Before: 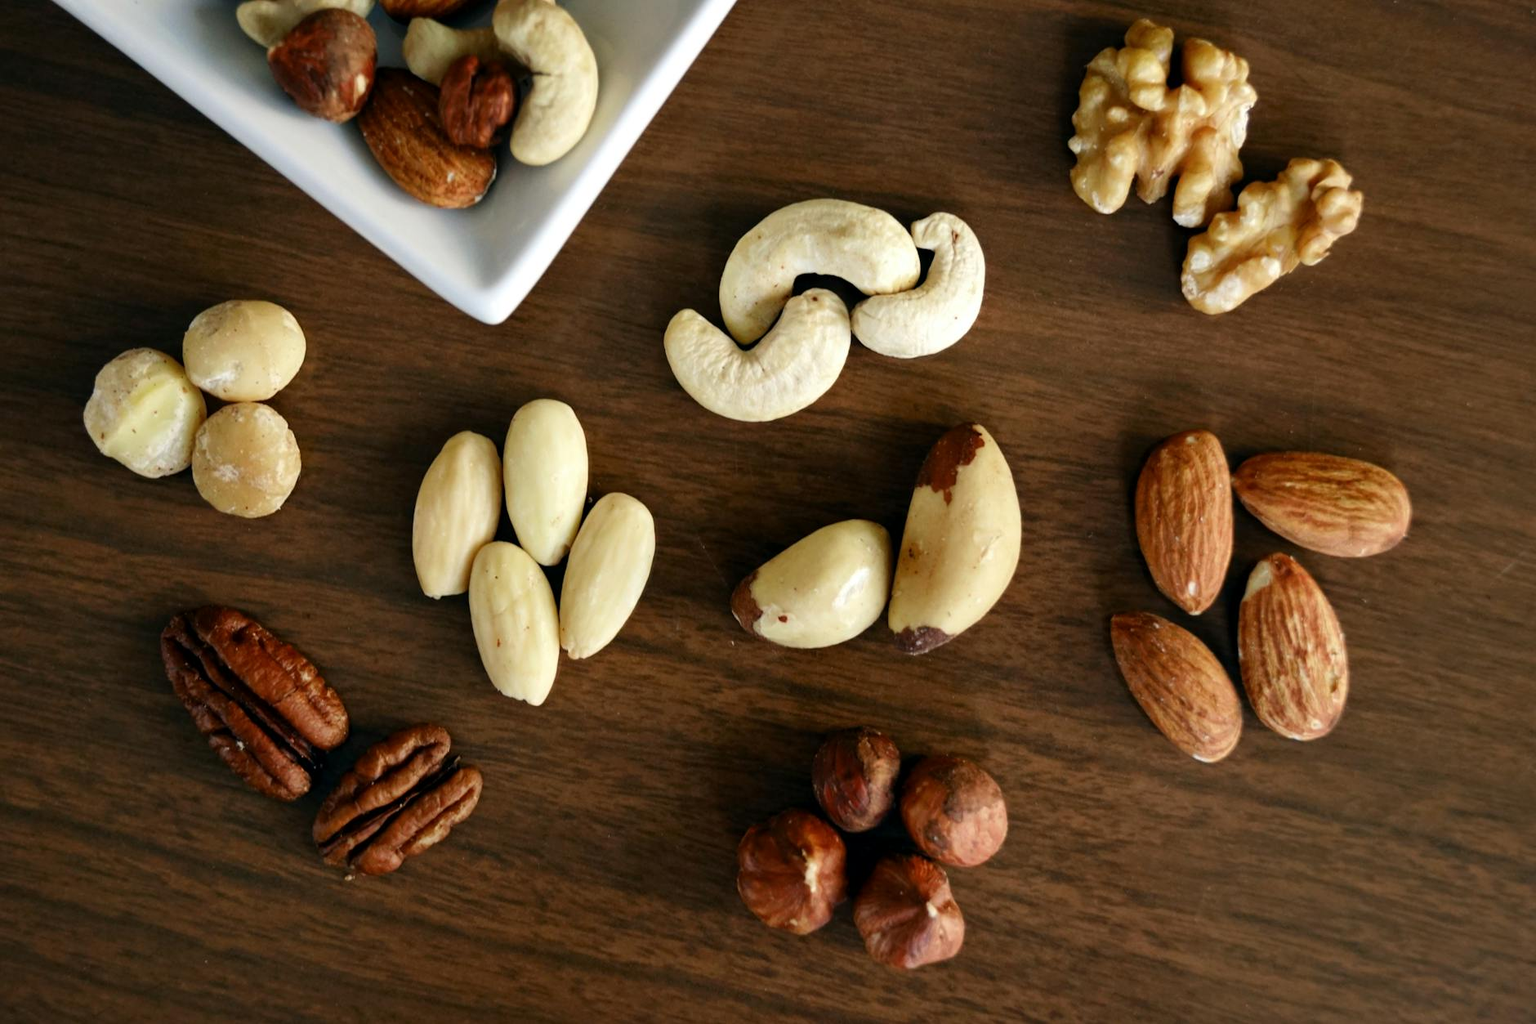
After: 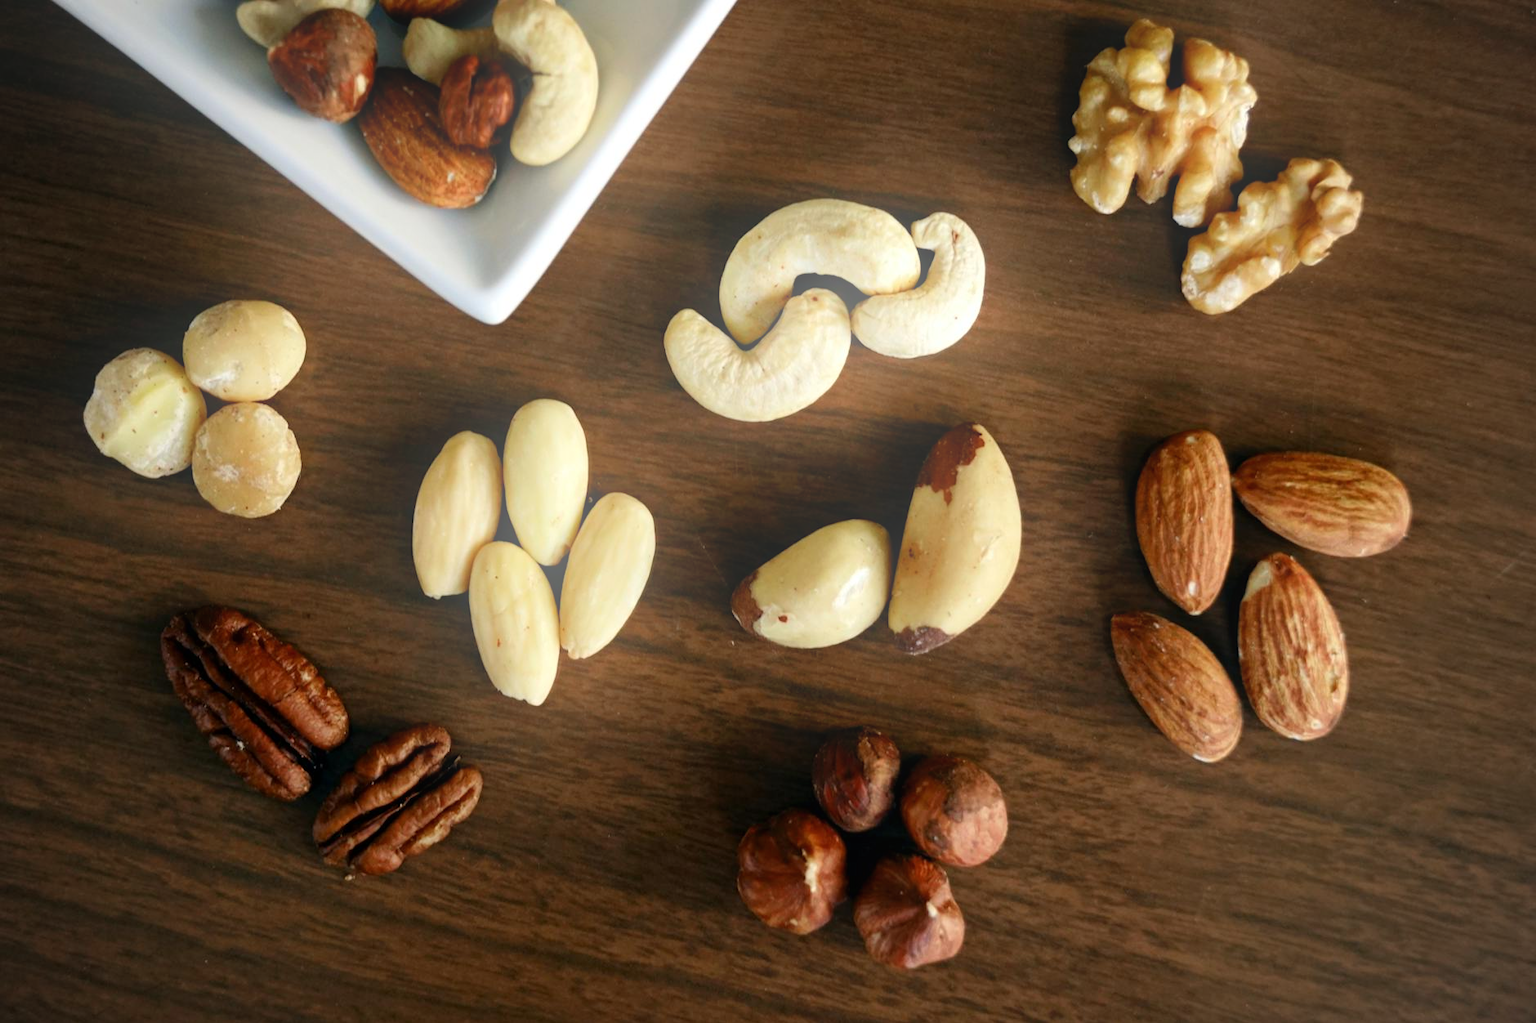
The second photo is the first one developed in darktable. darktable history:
bloom: on, module defaults
vignetting: fall-off radius 81.94%
